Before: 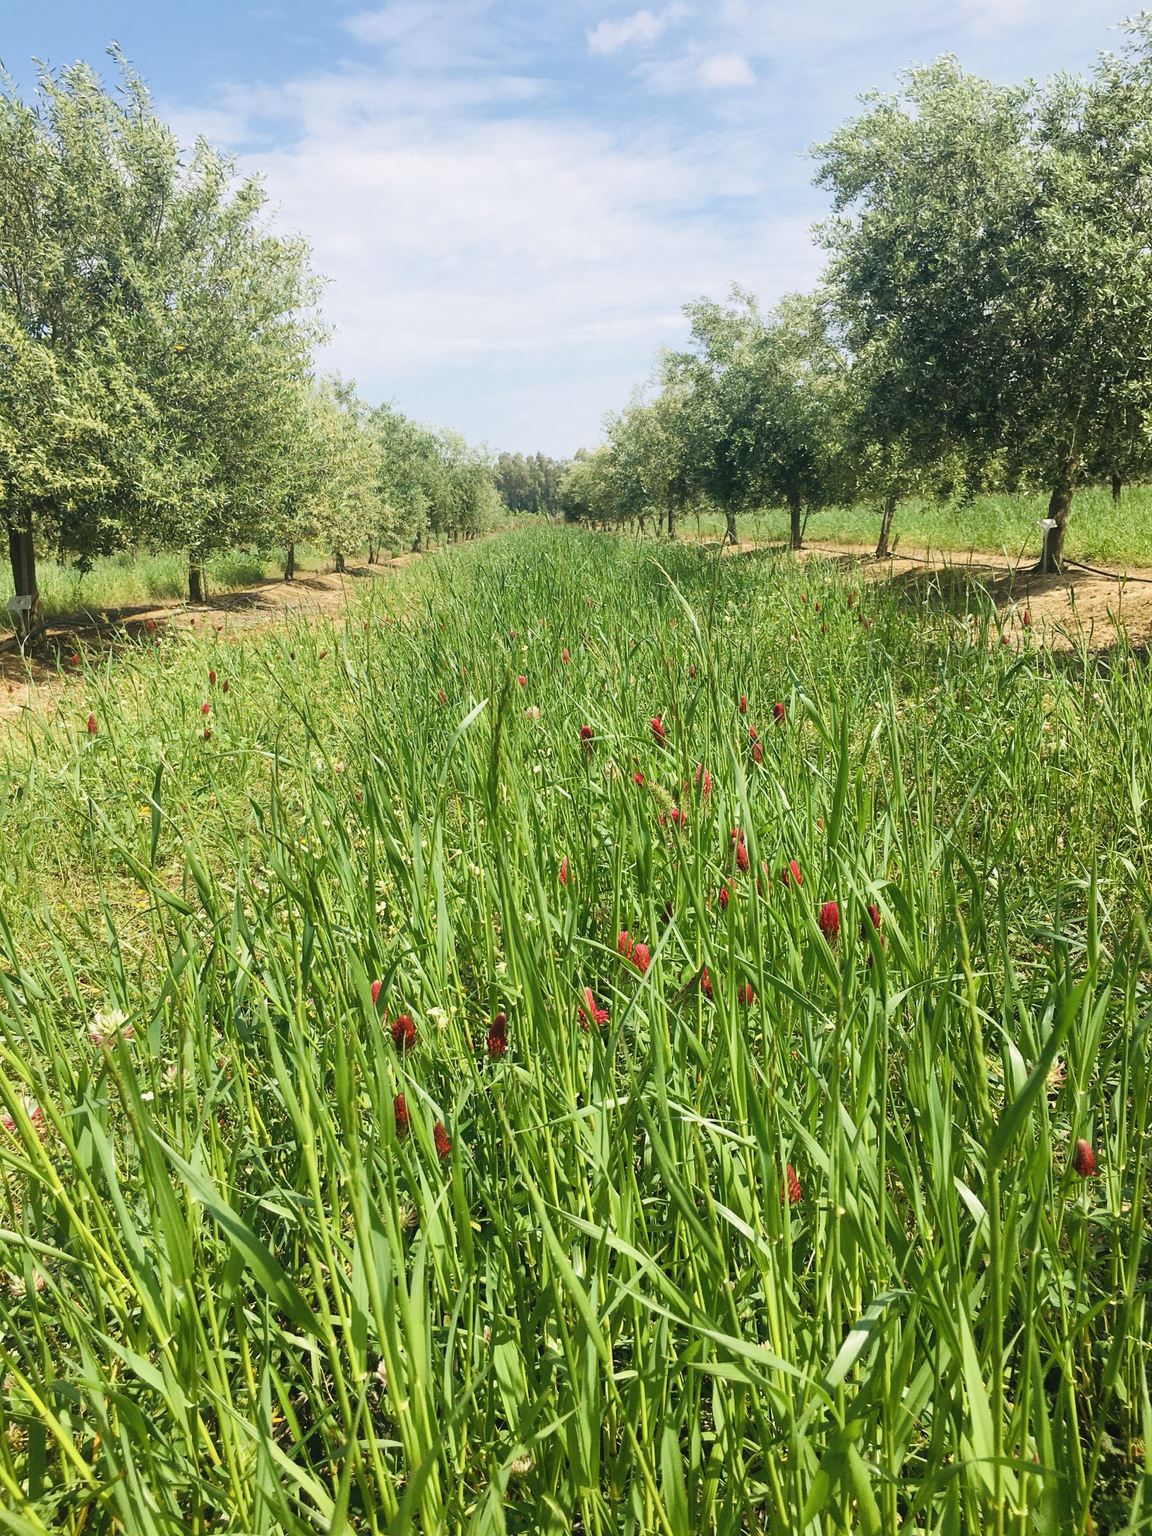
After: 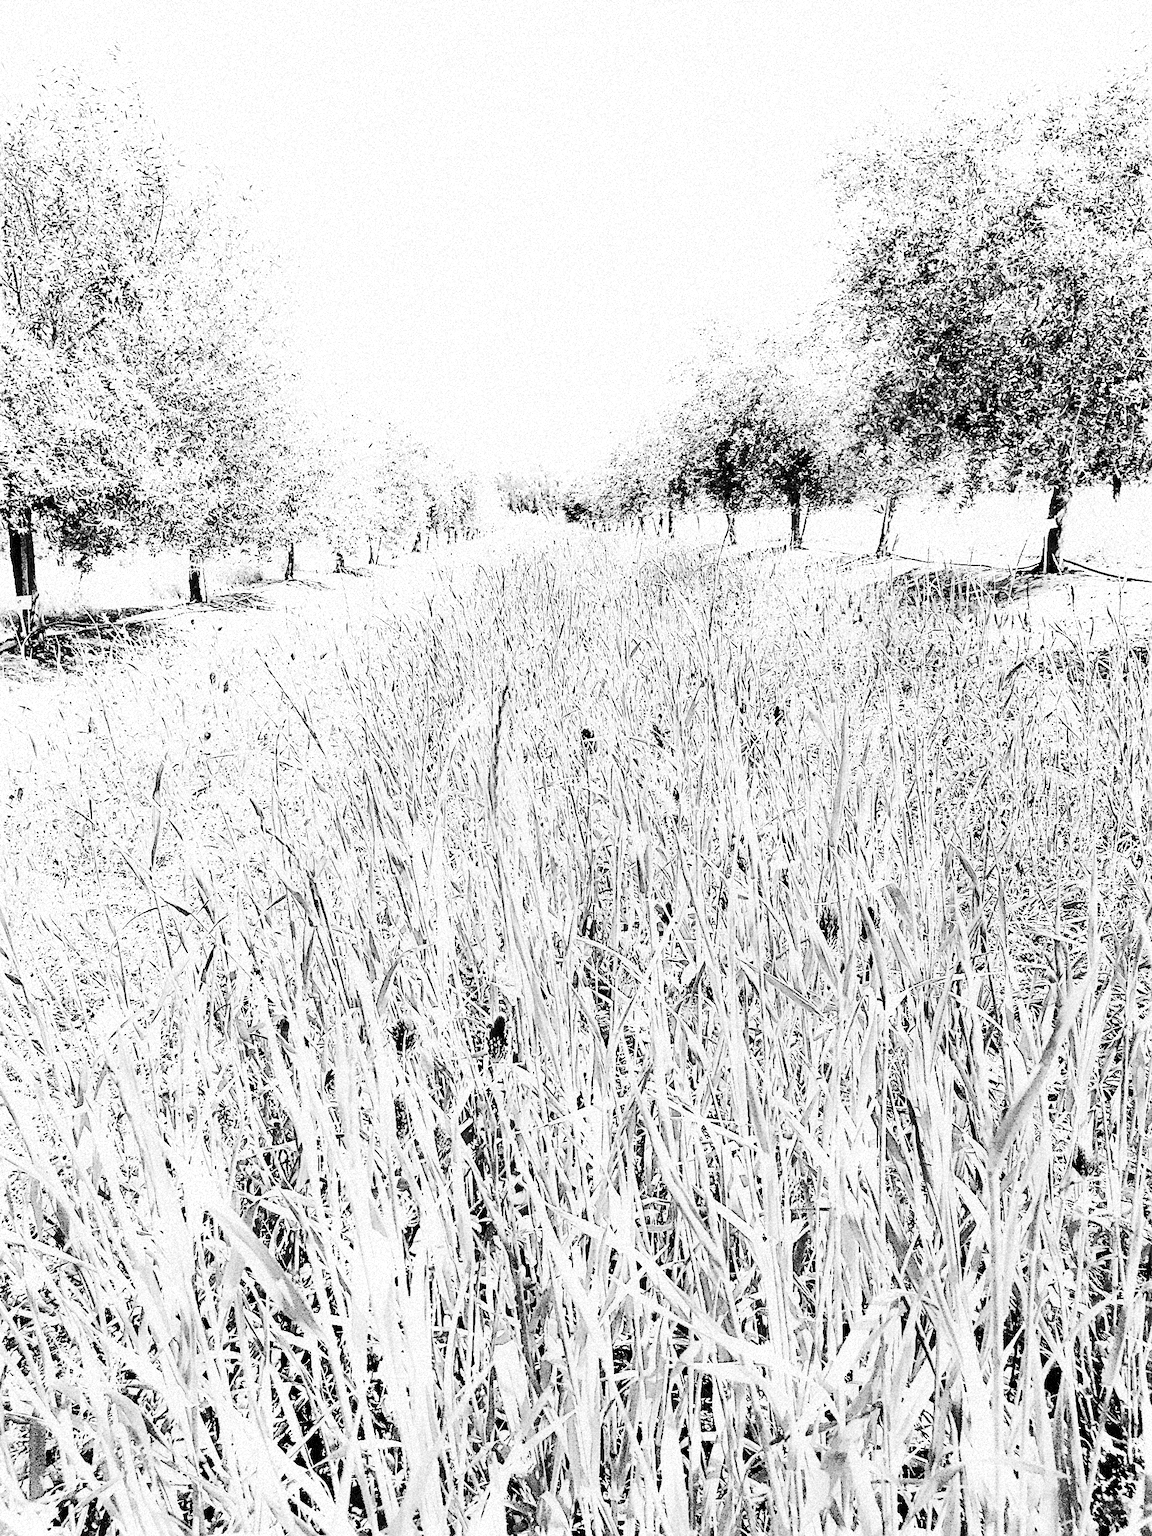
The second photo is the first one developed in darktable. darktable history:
grain: strength 35%, mid-tones bias 0%
color correction: highlights a* 2.75, highlights b* 5, shadows a* -2.04, shadows b* -4.84, saturation 0.8
shadows and highlights: radius 108.52, shadows 40.68, highlights -72.88, low approximation 0.01, soften with gaussian
tone curve: curves: ch0 [(0, 0) (0.003, 0.003) (0.011, 0.013) (0.025, 0.028) (0.044, 0.05) (0.069, 0.079) (0.1, 0.113) (0.136, 0.154) (0.177, 0.201) (0.224, 0.268) (0.277, 0.38) (0.335, 0.486) (0.399, 0.588) (0.468, 0.688) (0.543, 0.787) (0.623, 0.854) (0.709, 0.916) (0.801, 0.957) (0.898, 0.978) (1, 1)], preserve colors none
base curve: curves: ch0 [(0, 0) (0.007, 0.004) (0.027, 0.03) (0.046, 0.07) (0.207, 0.54) (0.442, 0.872) (0.673, 0.972) (1, 1)], preserve colors none
monochrome: on, module defaults
exposure: black level correction 0.016, exposure 1.774 EV, compensate highlight preservation false
sharpen: radius 2.543, amount 0.636
